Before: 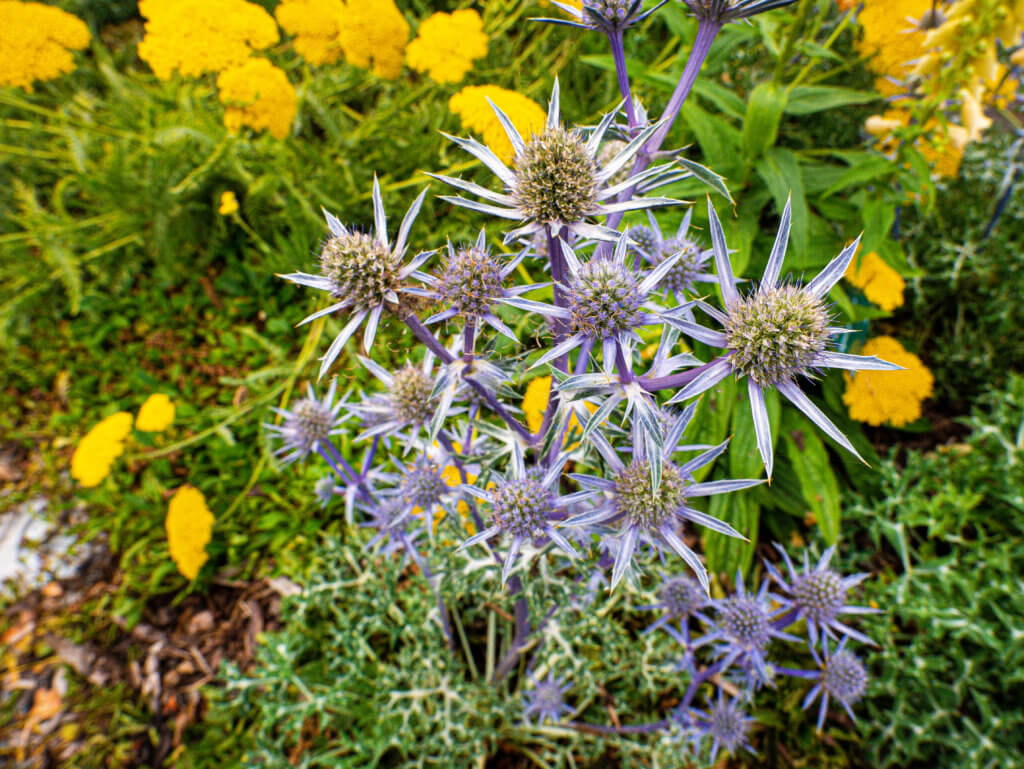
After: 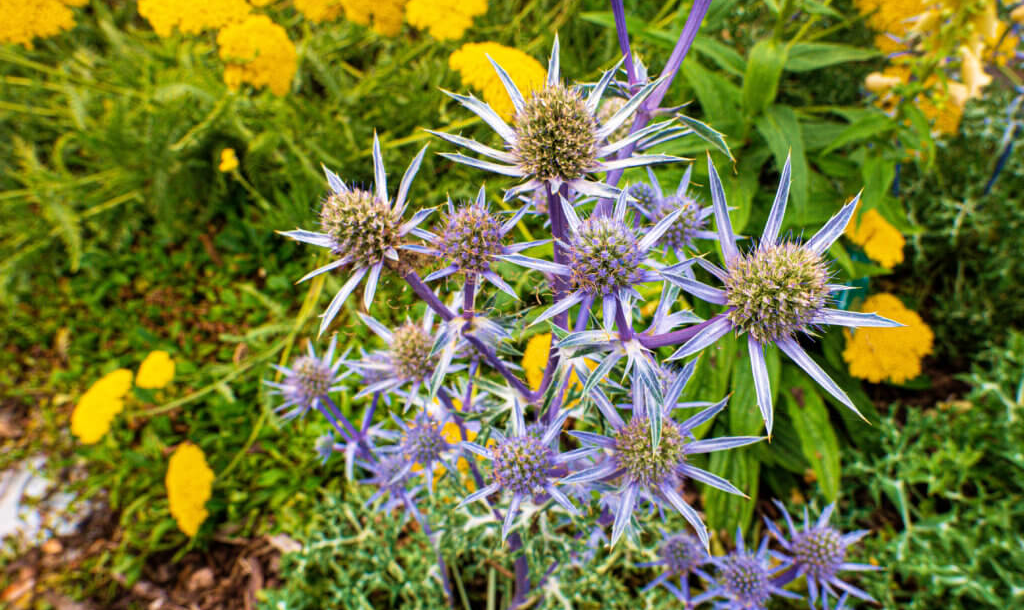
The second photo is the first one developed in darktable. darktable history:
crop and rotate: top 5.667%, bottom 14.937%
velvia: strength 45%
